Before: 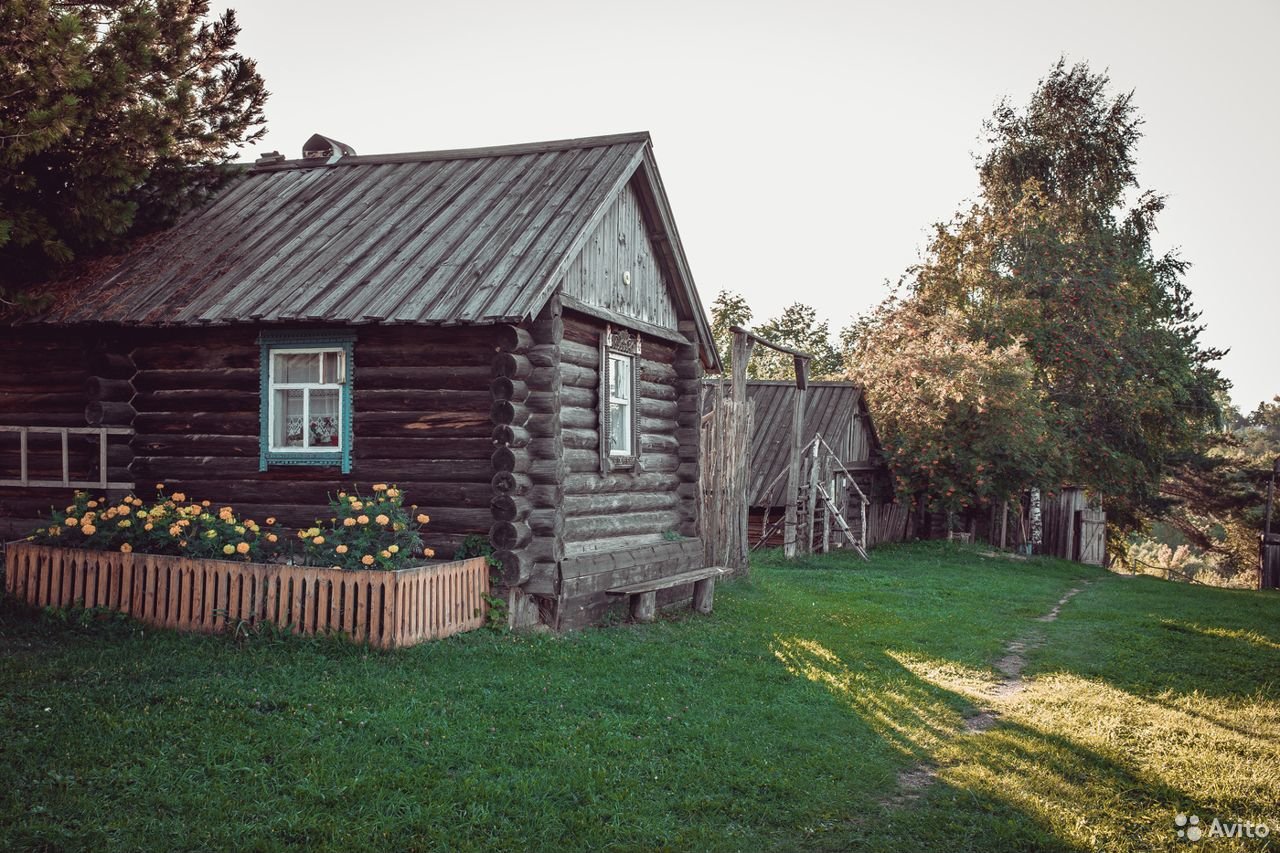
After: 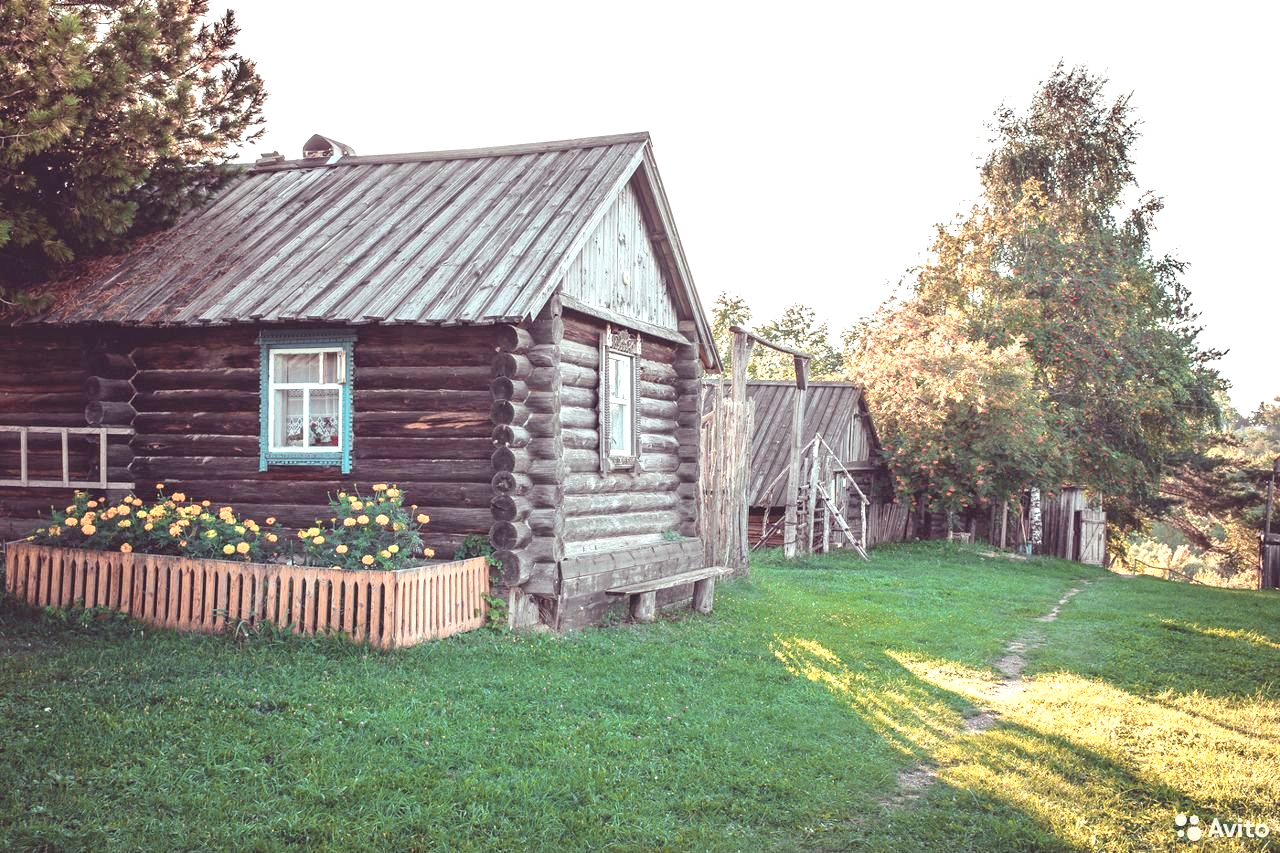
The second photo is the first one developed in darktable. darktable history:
contrast brightness saturation: contrast 0.14, brightness 0.21
exposure: exposure 1 EV, compensate highlight preservation false
